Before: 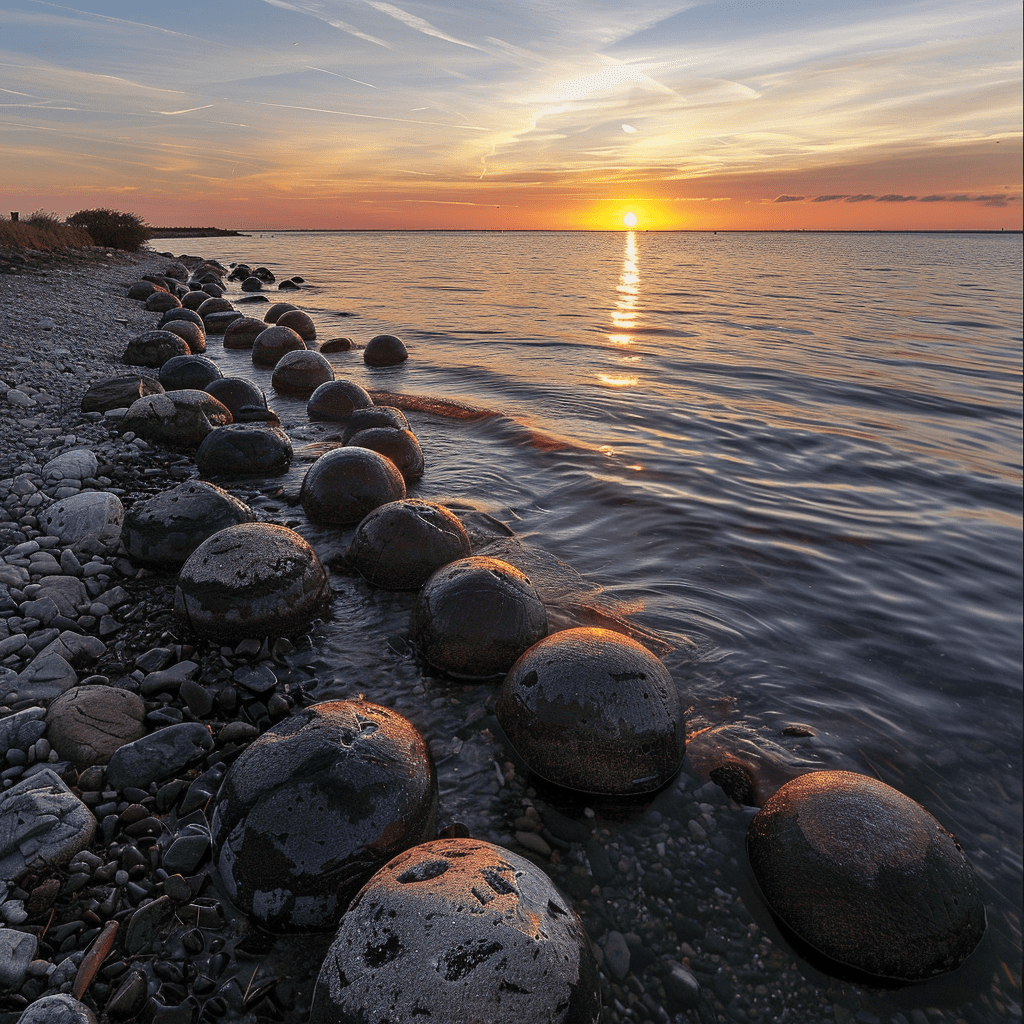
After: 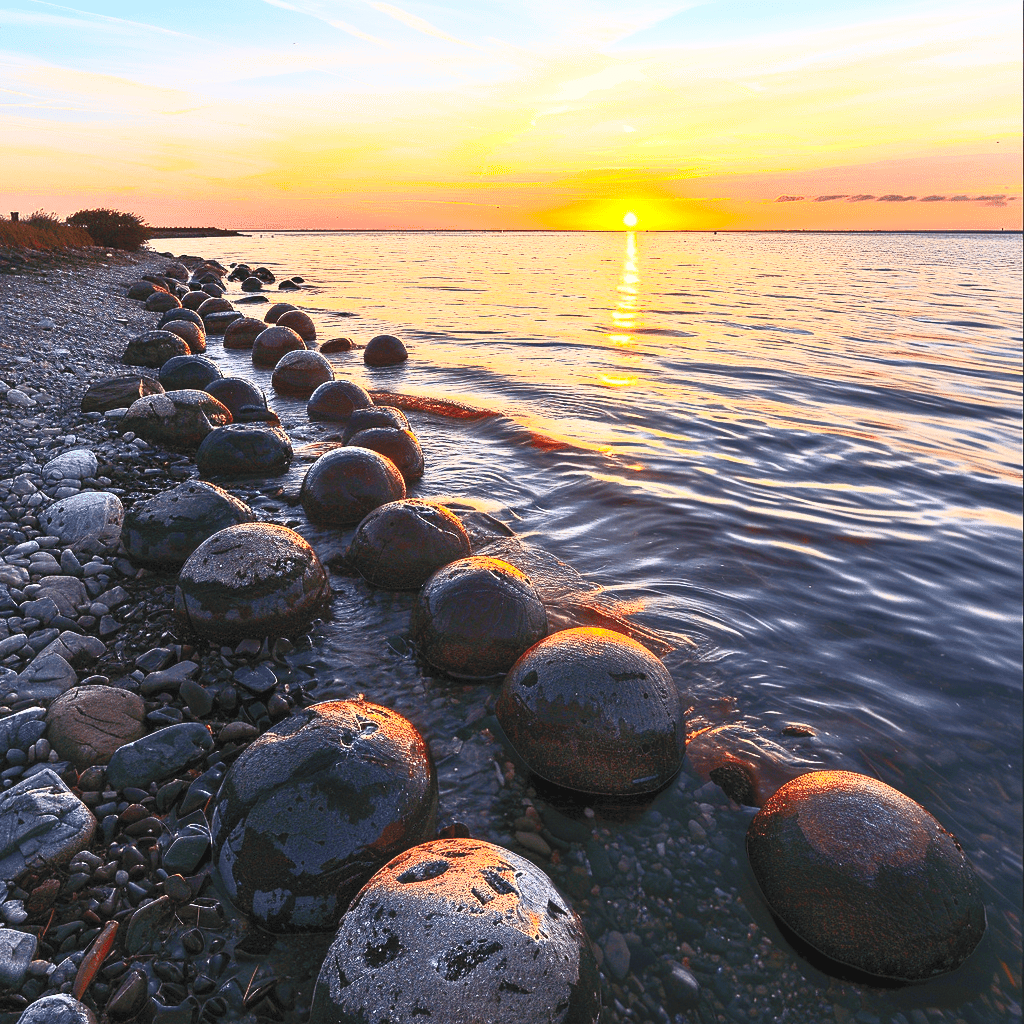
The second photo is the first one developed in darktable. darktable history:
contrast brightness saturation: contrast 0.984, brightness 0.999, saturation 1
